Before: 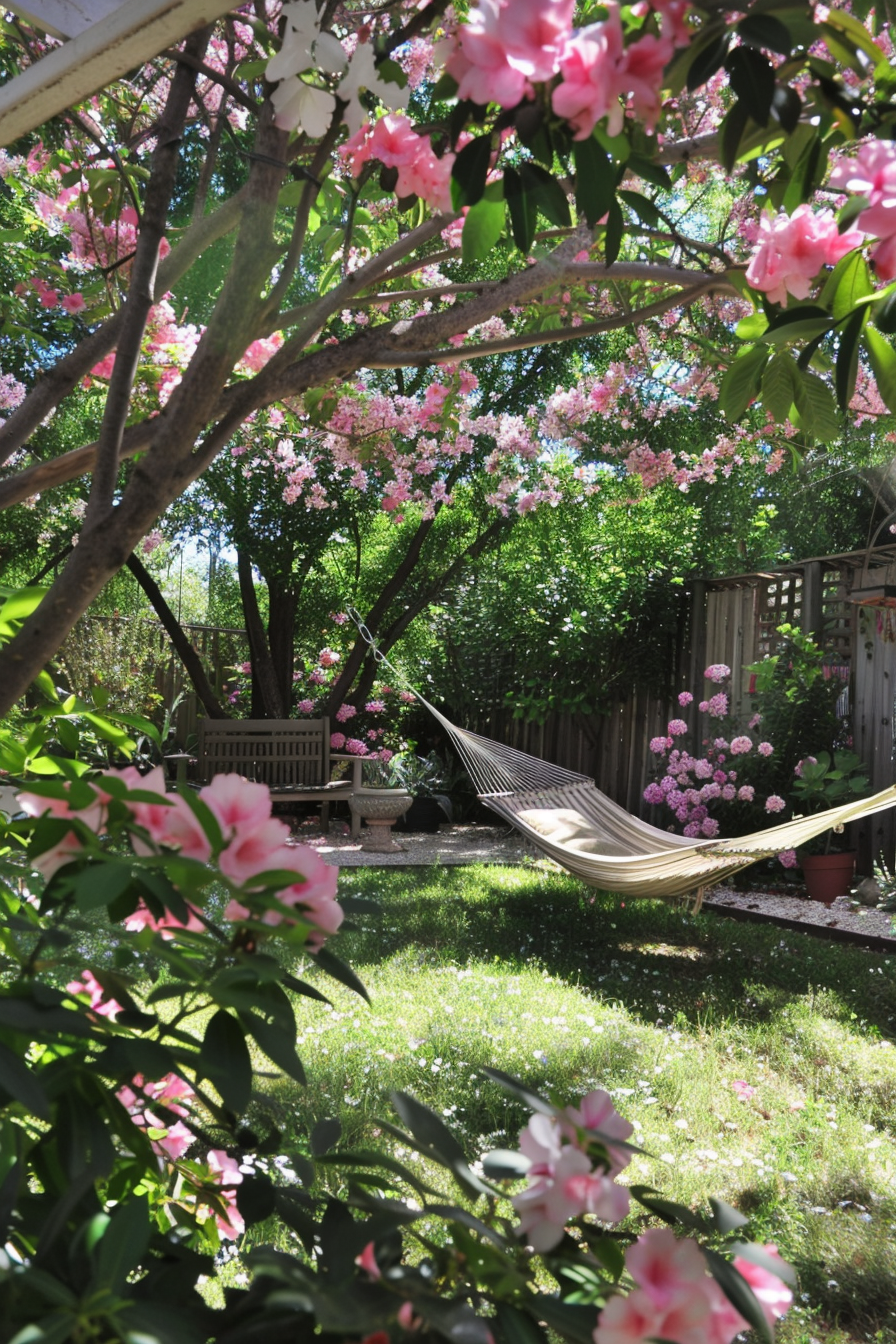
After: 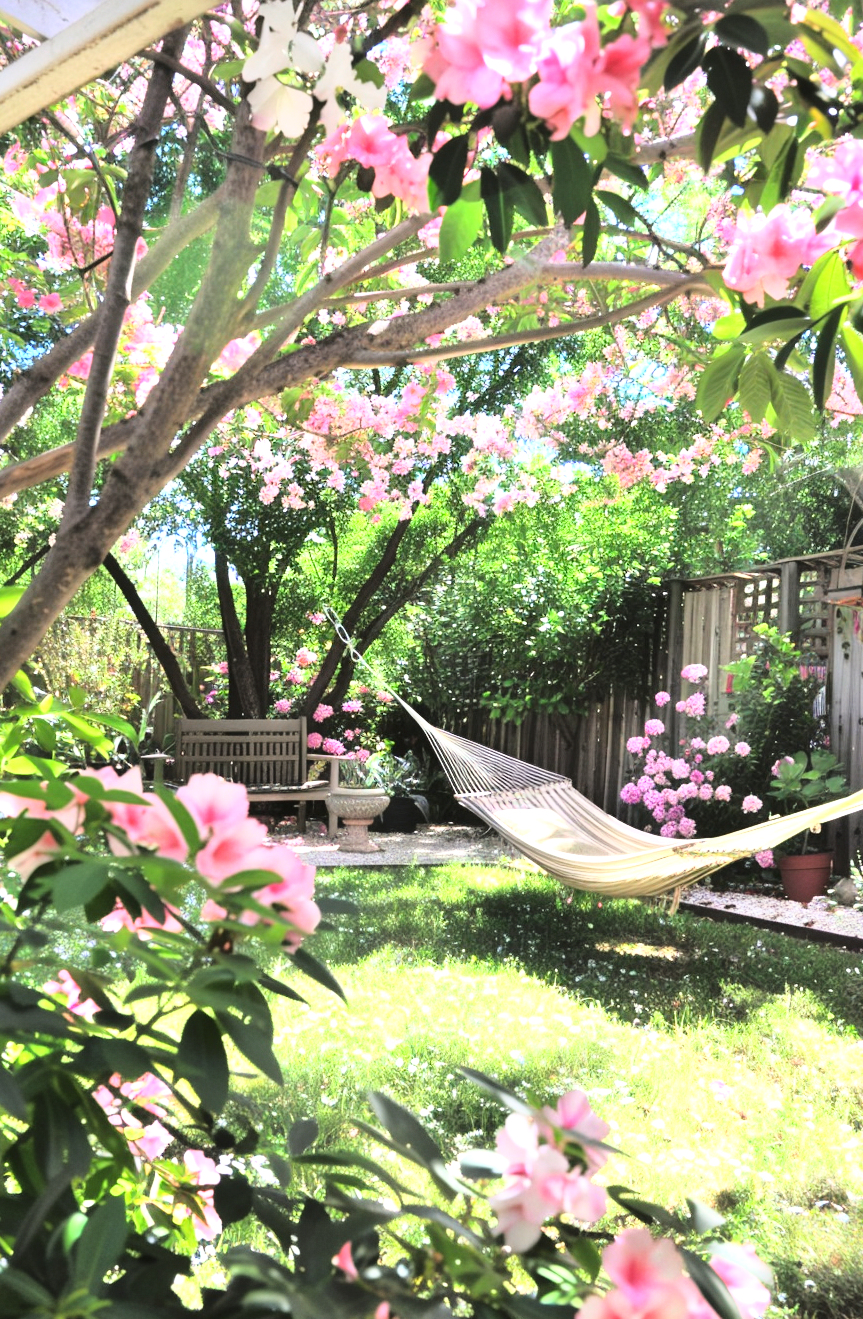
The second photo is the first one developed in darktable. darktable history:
exposure: exposure 1.091 EV, compensate highlight preservation false
crop and rotate: left 2.589%, right 1.05%, bottom 1.831%
base curve: curves: ch0 [(0, 0) (0.028, 0.03) (0.121, 0.232) (0.46, 0.748) (0.859, 0.968) (1, 1)]
